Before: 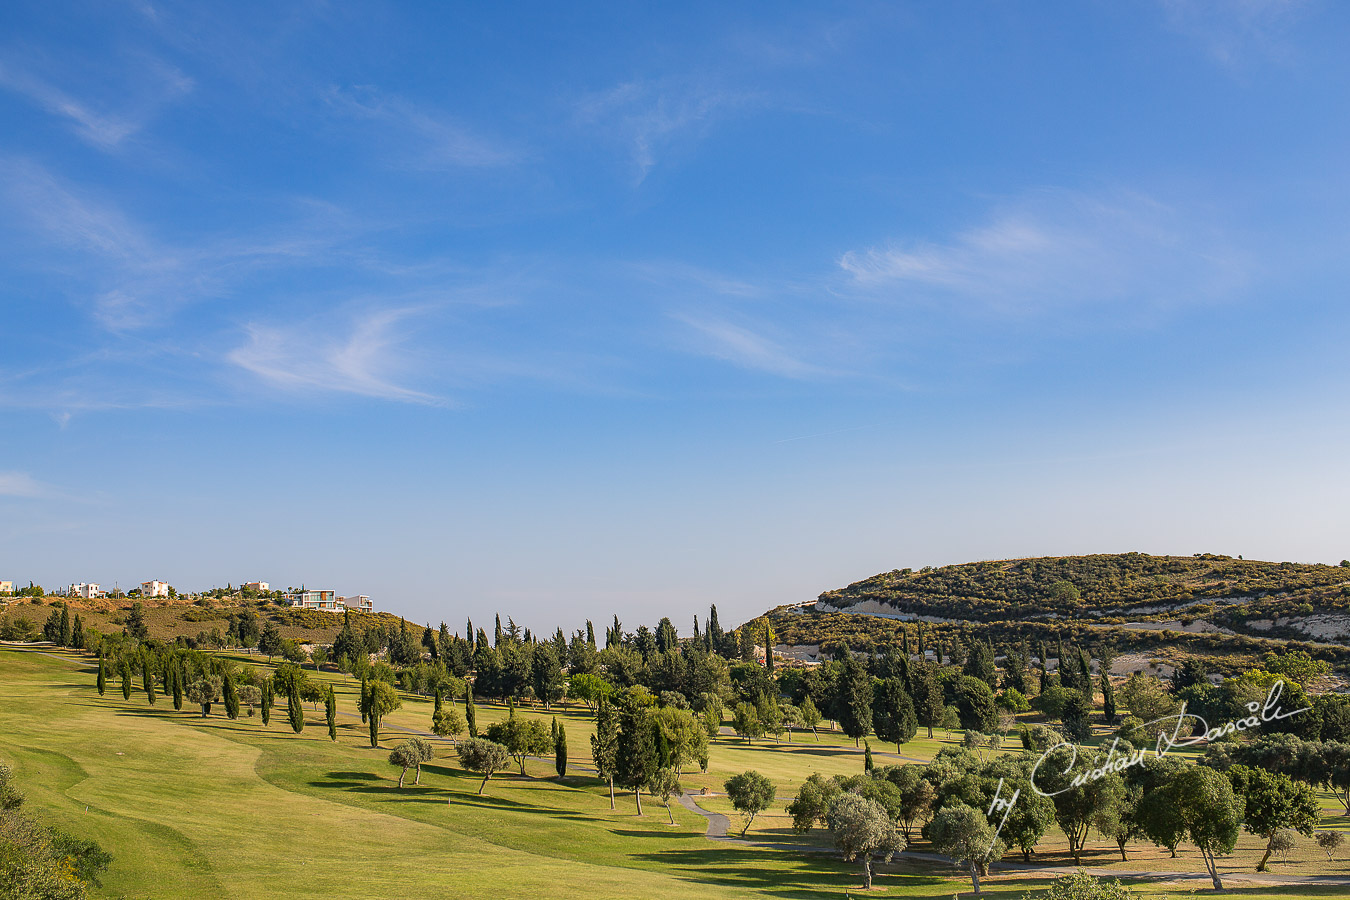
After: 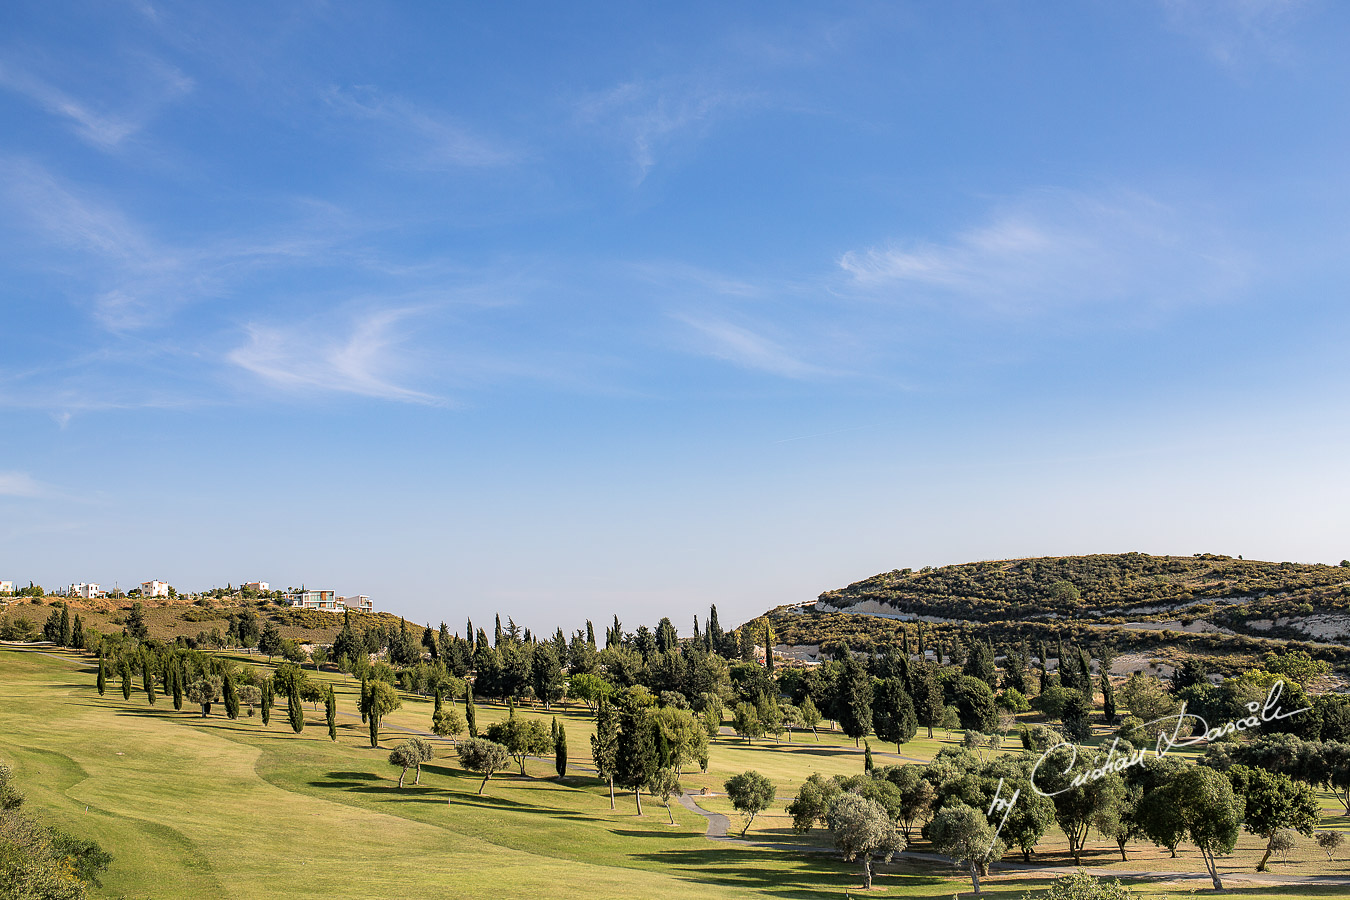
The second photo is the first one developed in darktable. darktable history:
color correction: saturation 0.85
filmic rgb: middle gray luminance 18.42%, black relative exposure -11.45 EV, white relative exposure 2.55 EV, threshold 6 EV, target black luminance 0%, hardness 8.41, latitude 99%, contrast 1.084, shadows ↔ highlights balance 0.505%, add noise in highlights 0, preserve chrominance max RGB, color science v3 (2019), use custom middle-gray values true, iterations of high-quality reconstruction 0, contrast in highlights soft, enable highlight reconstruction true
exposure: black level correction 0.001, exposure 0.3 EV, compensate highlight preservation false
